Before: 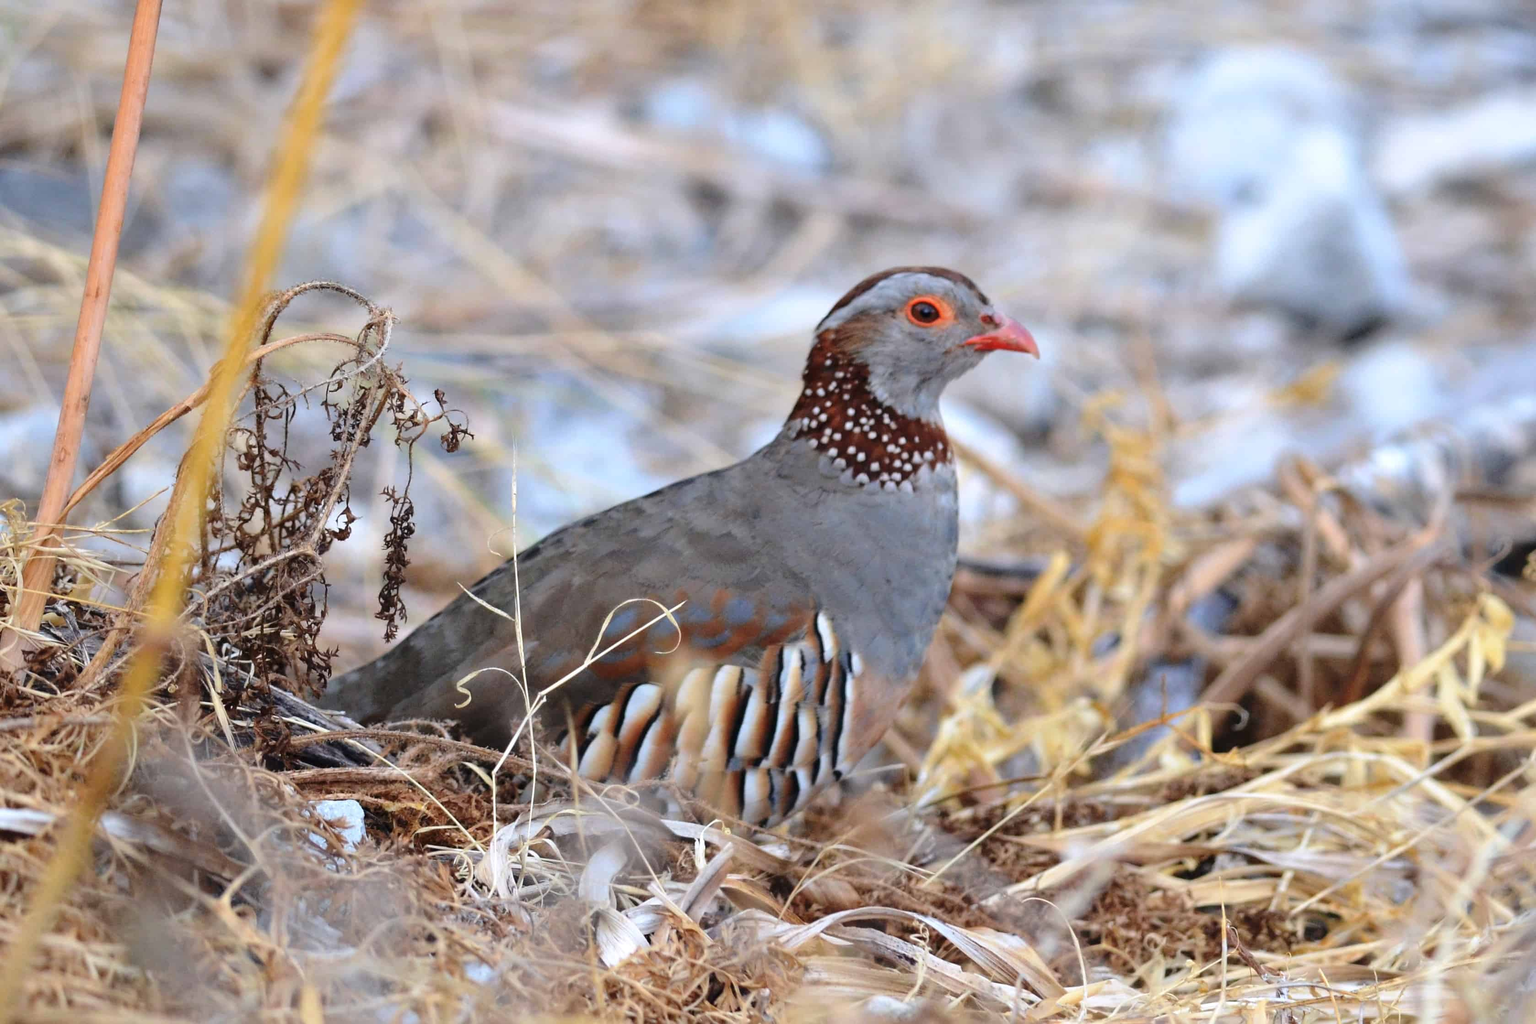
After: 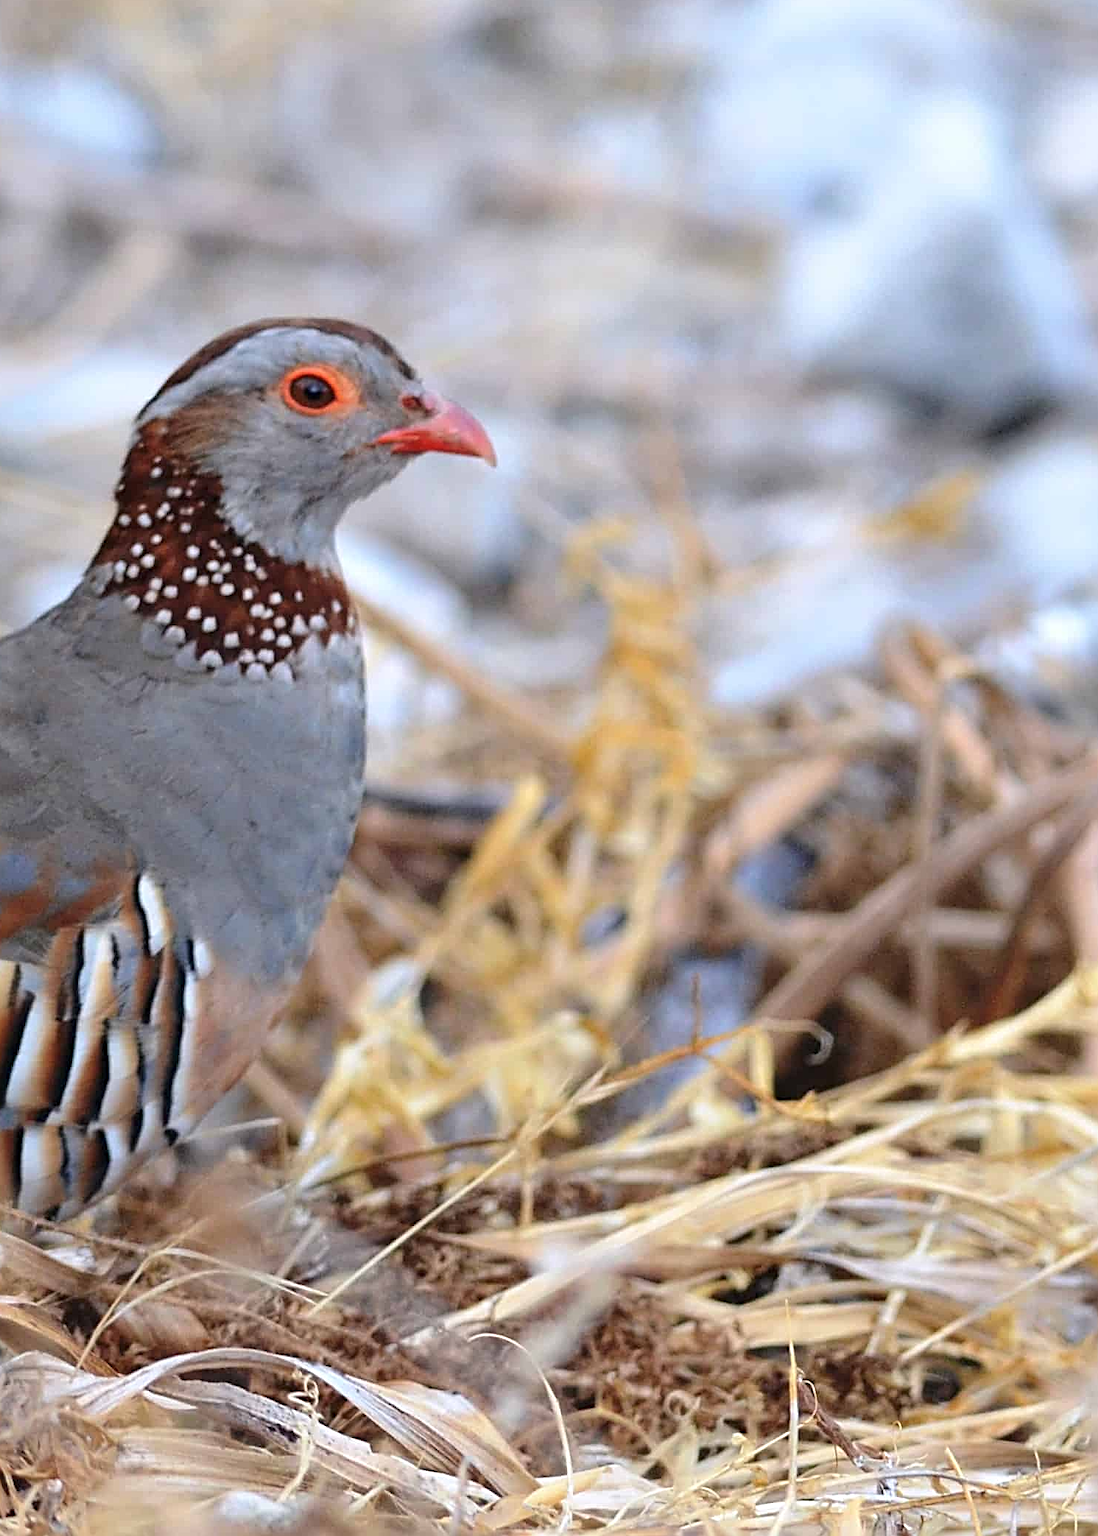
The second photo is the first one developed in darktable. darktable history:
tone equalizer: on, module defaults
sharpen: radius 2.801, amount 0.73
crop: left 47.605%, top 6.755%, right 7.926%
